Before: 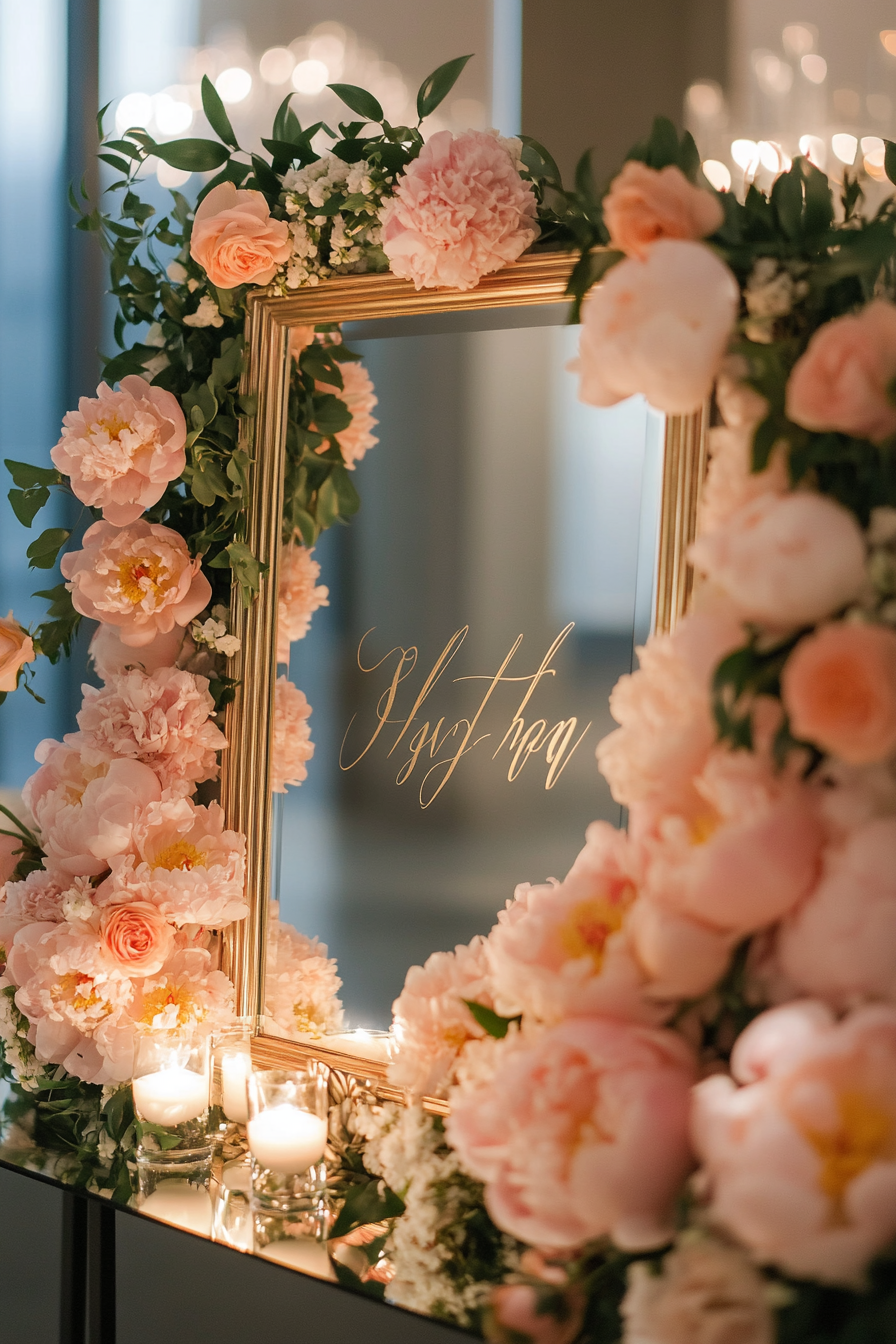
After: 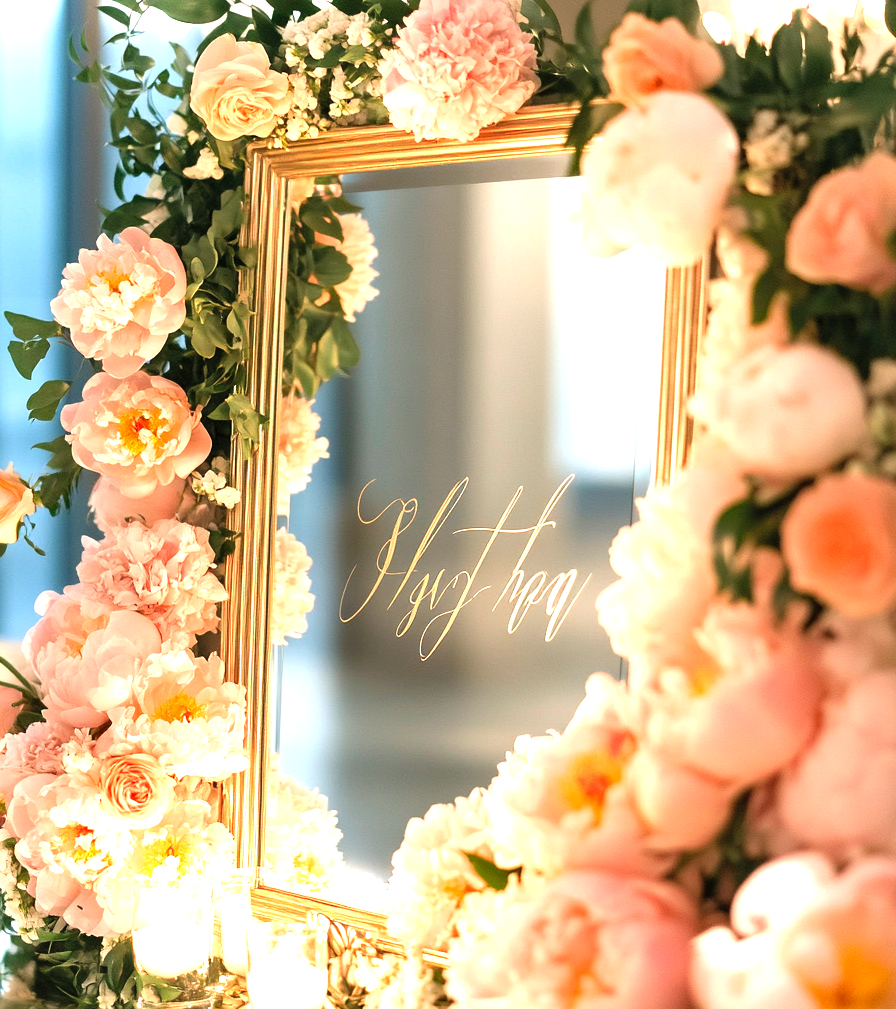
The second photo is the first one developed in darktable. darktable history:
exposure: black level correction 0.001, exposure 0.499 EV, compensate exposure bias true, compensate highlight preservation false
crop: top 11.042%, bottom 13.882%
levels: levels [0, 0.374, 0.749]
